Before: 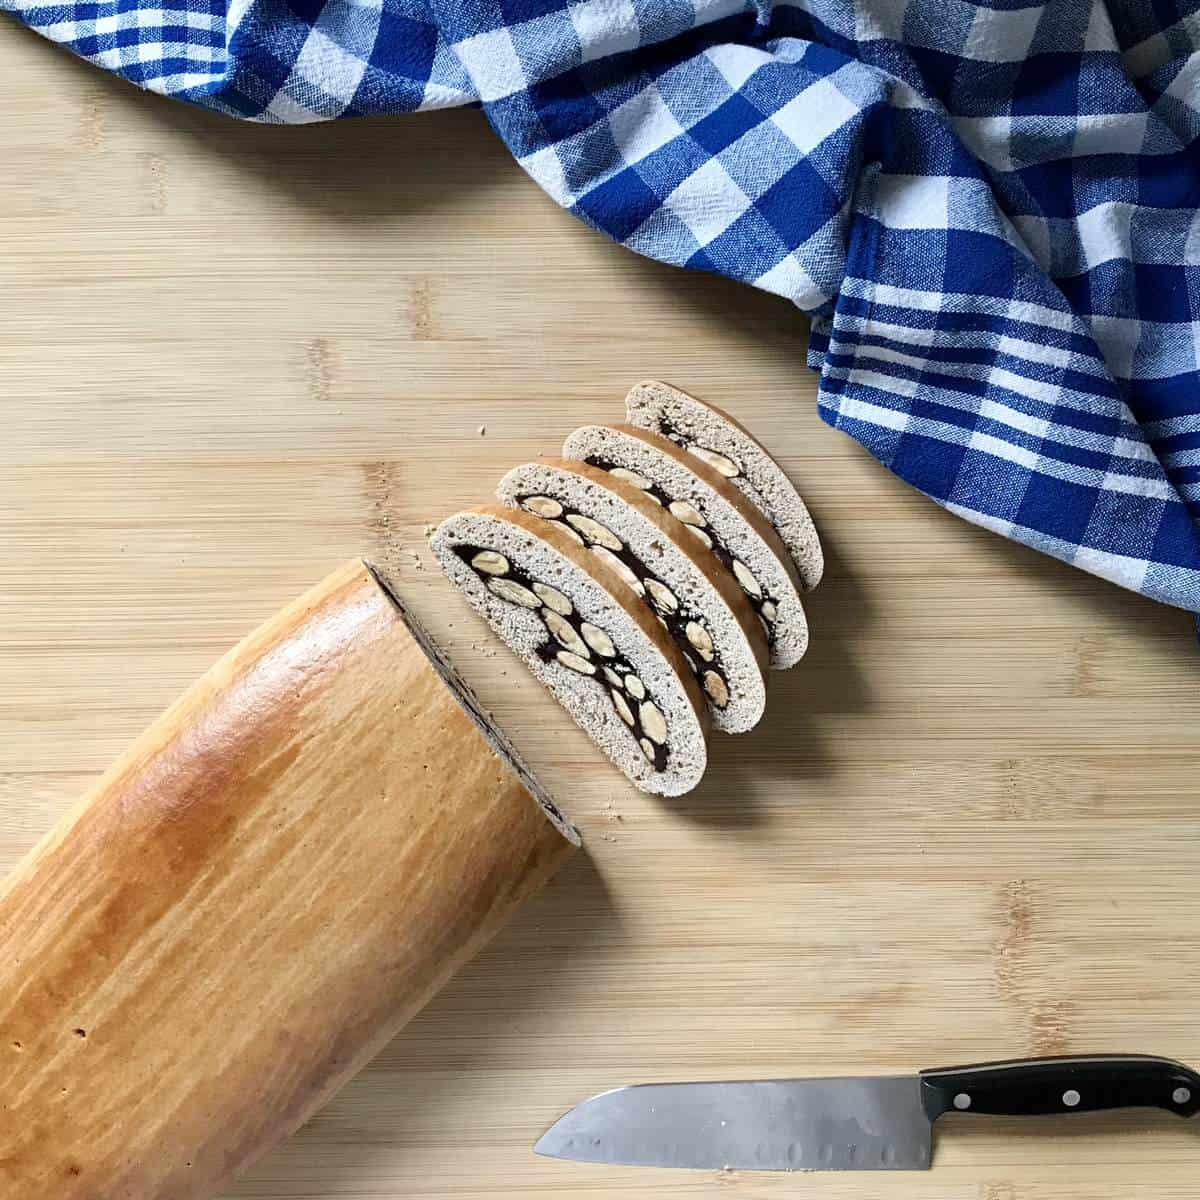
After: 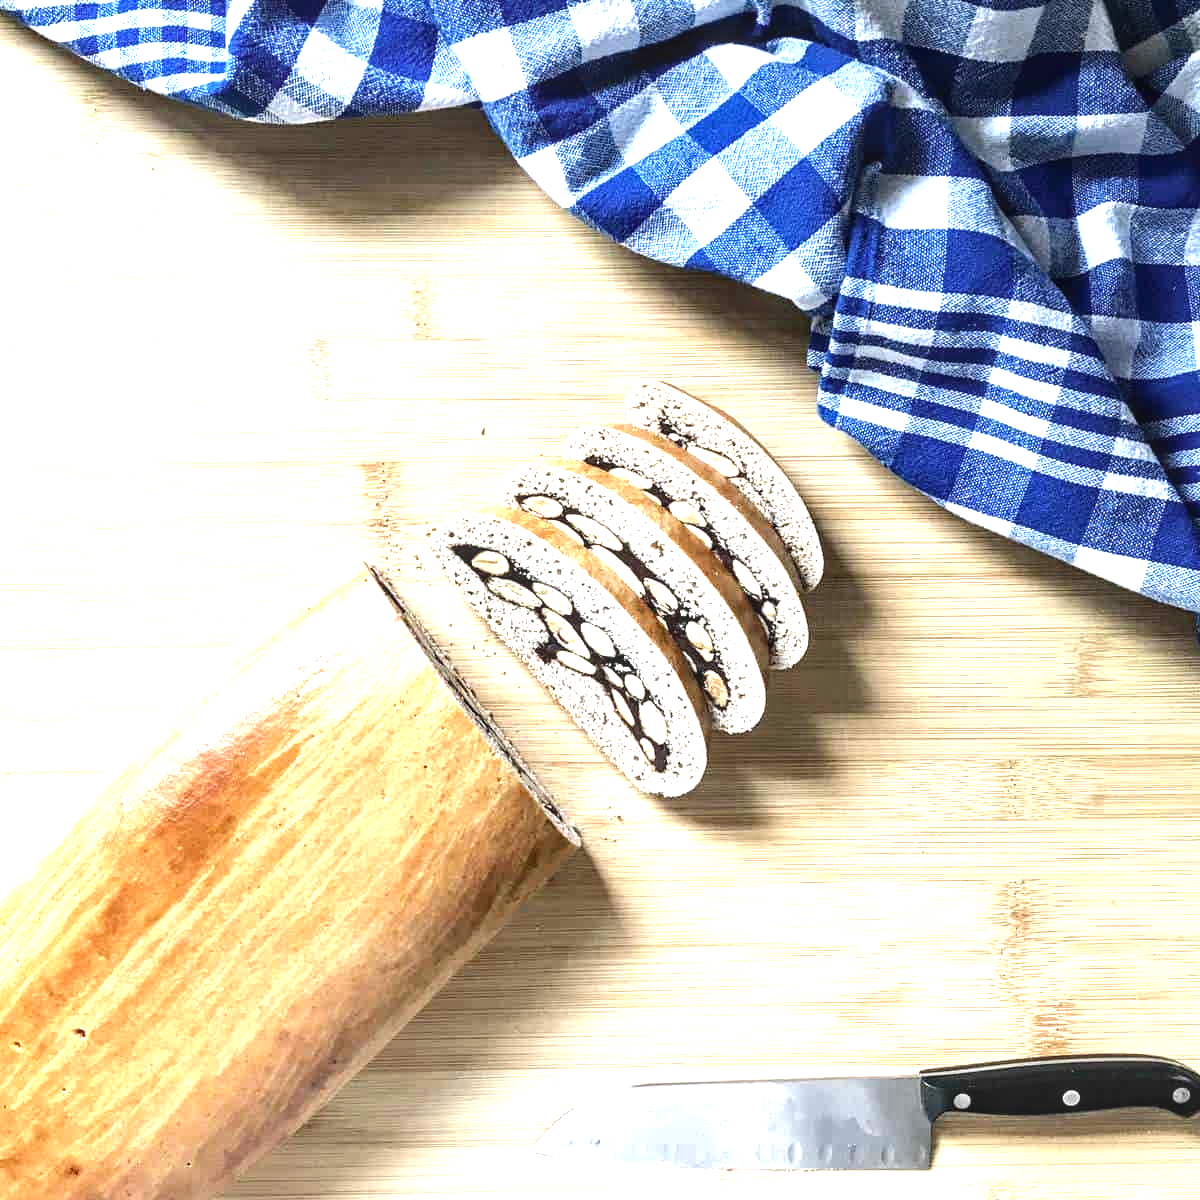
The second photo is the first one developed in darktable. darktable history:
tone equalizer: -8 EV -0.417 EV, -7 EV -0.389 EV, -6 EV -0.333 EV, -5 EV -0.222 EV, -3 EV 0.222 EV, -2 EV 0.333 EV, -1 EV 0.389 EV, +0 EV 0.417 EV, edges refinement/feathering 500, mask exposure compensation -1.57 EV, preserve details no
local contrast: on, module defaults
exposure: black level correction 0, exposure 1 EV, compensate highlight preservation false
